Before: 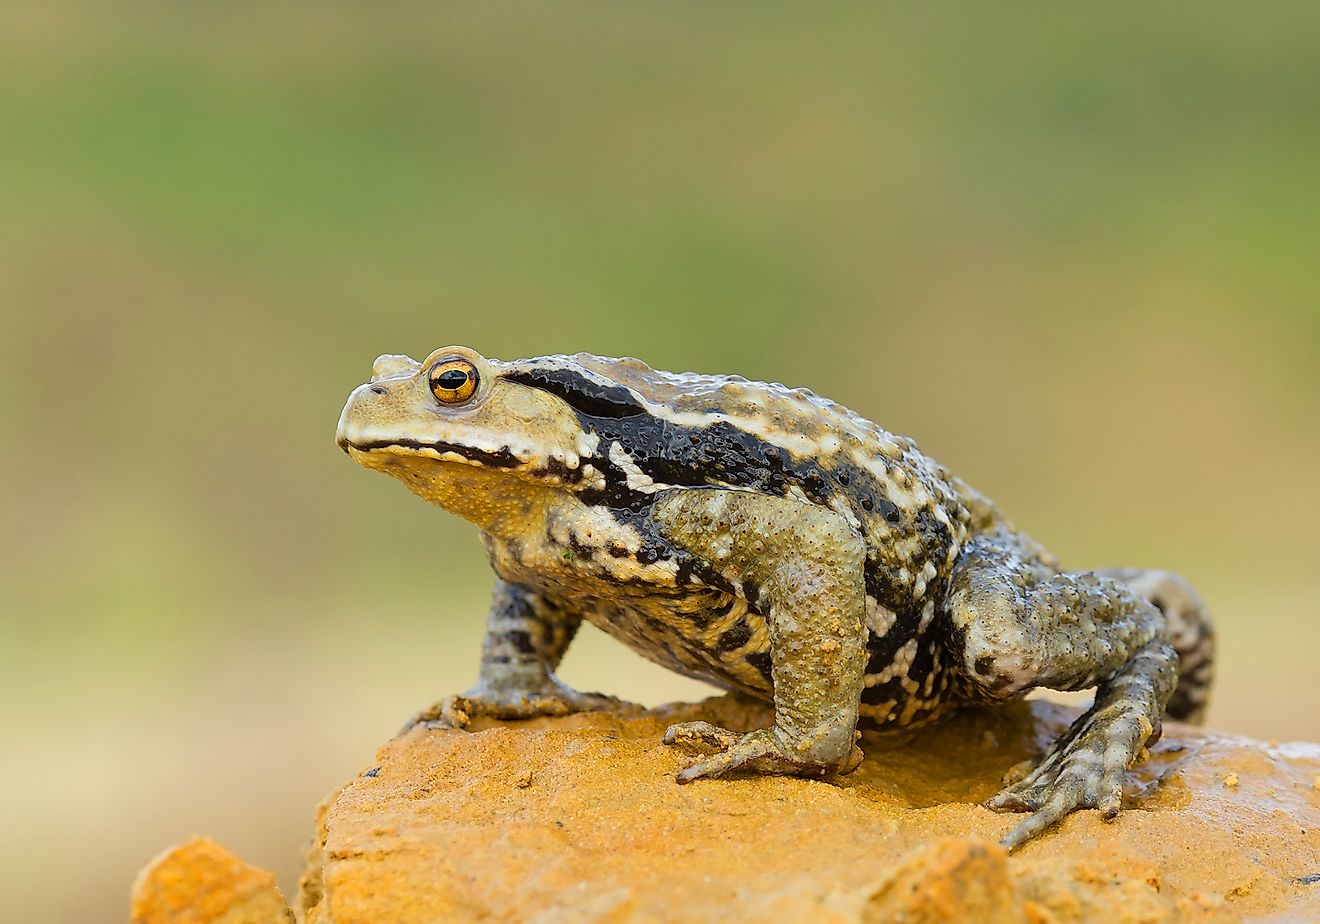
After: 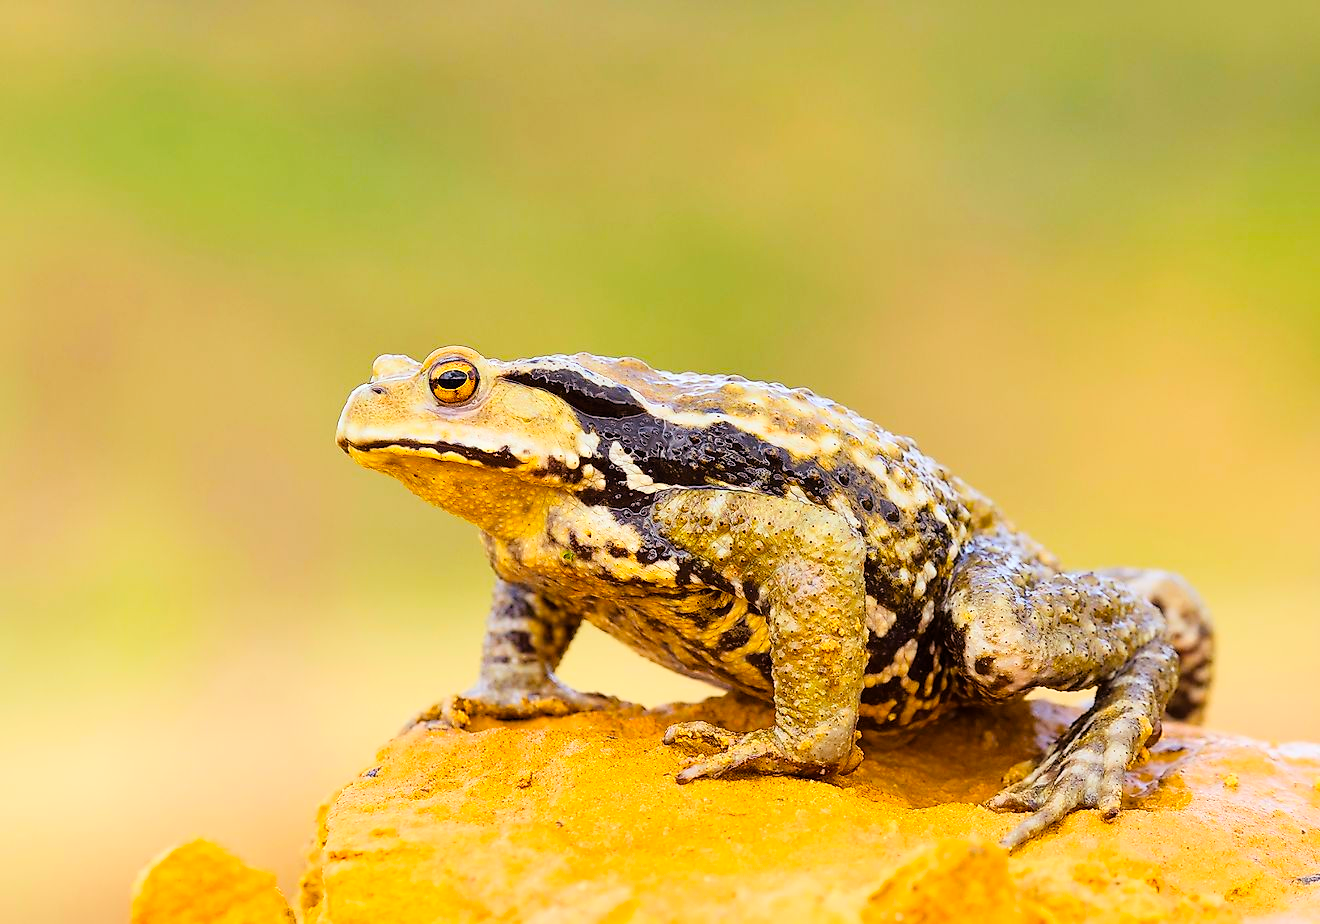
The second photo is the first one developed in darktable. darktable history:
tone curve: curves: ch0 [(0, 0) (0.004, 0.001) (0.133, 0.132) (0.325, 0.395) (0.455, 0.565) (0.832, 0.925) (1, 1)], color space Lab, linked channels, preserve colors none
color balance rgb: perceptual saturation grading › global saturation 20%, global vibrance 20%
rgb levels: mode RGB, independent channels, levels [[0, 0.474, 1], [0, 0.5, 1], [0, 0.5, 1]]
